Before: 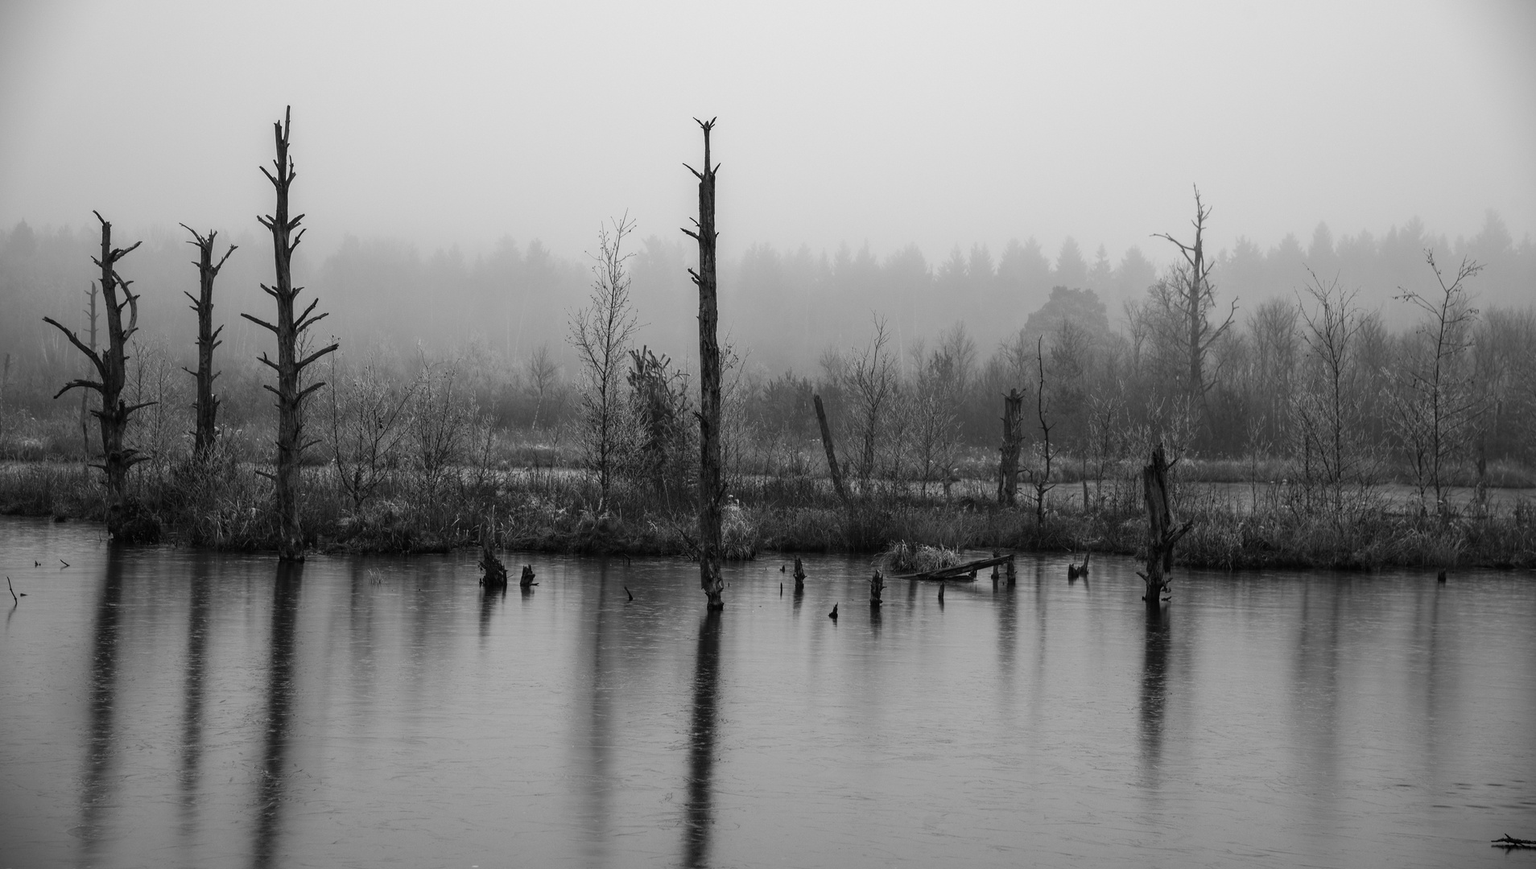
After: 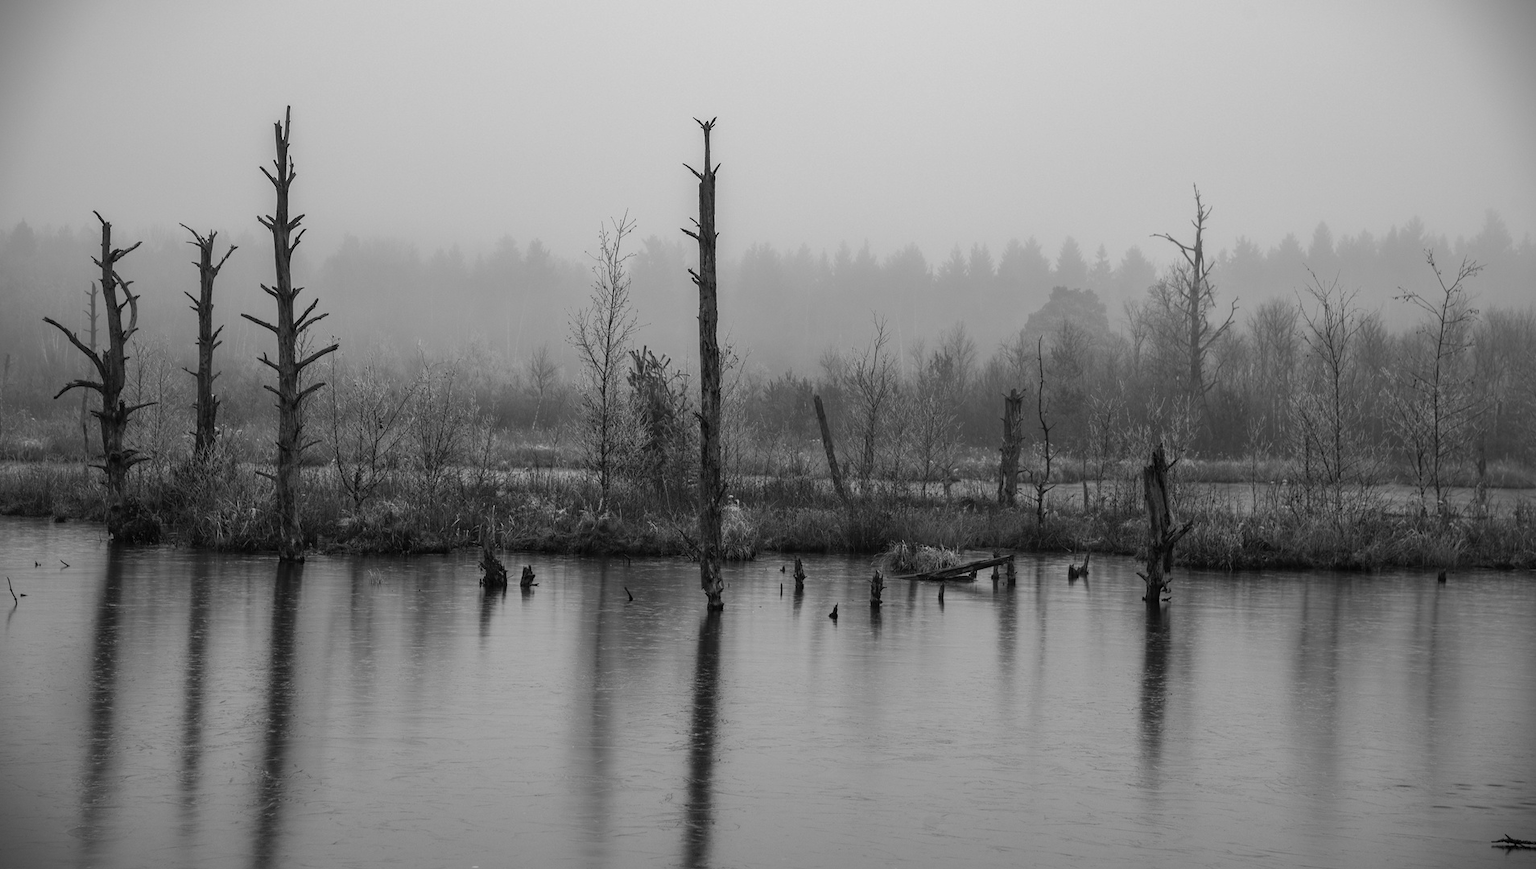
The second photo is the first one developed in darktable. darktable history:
shadows and highlights: on, module defaults
vignetting: fall-off start 100%, brightness -0.406, saturation -0.3, width/height ratio 1.324, dithering 8-bit output, unbound false
